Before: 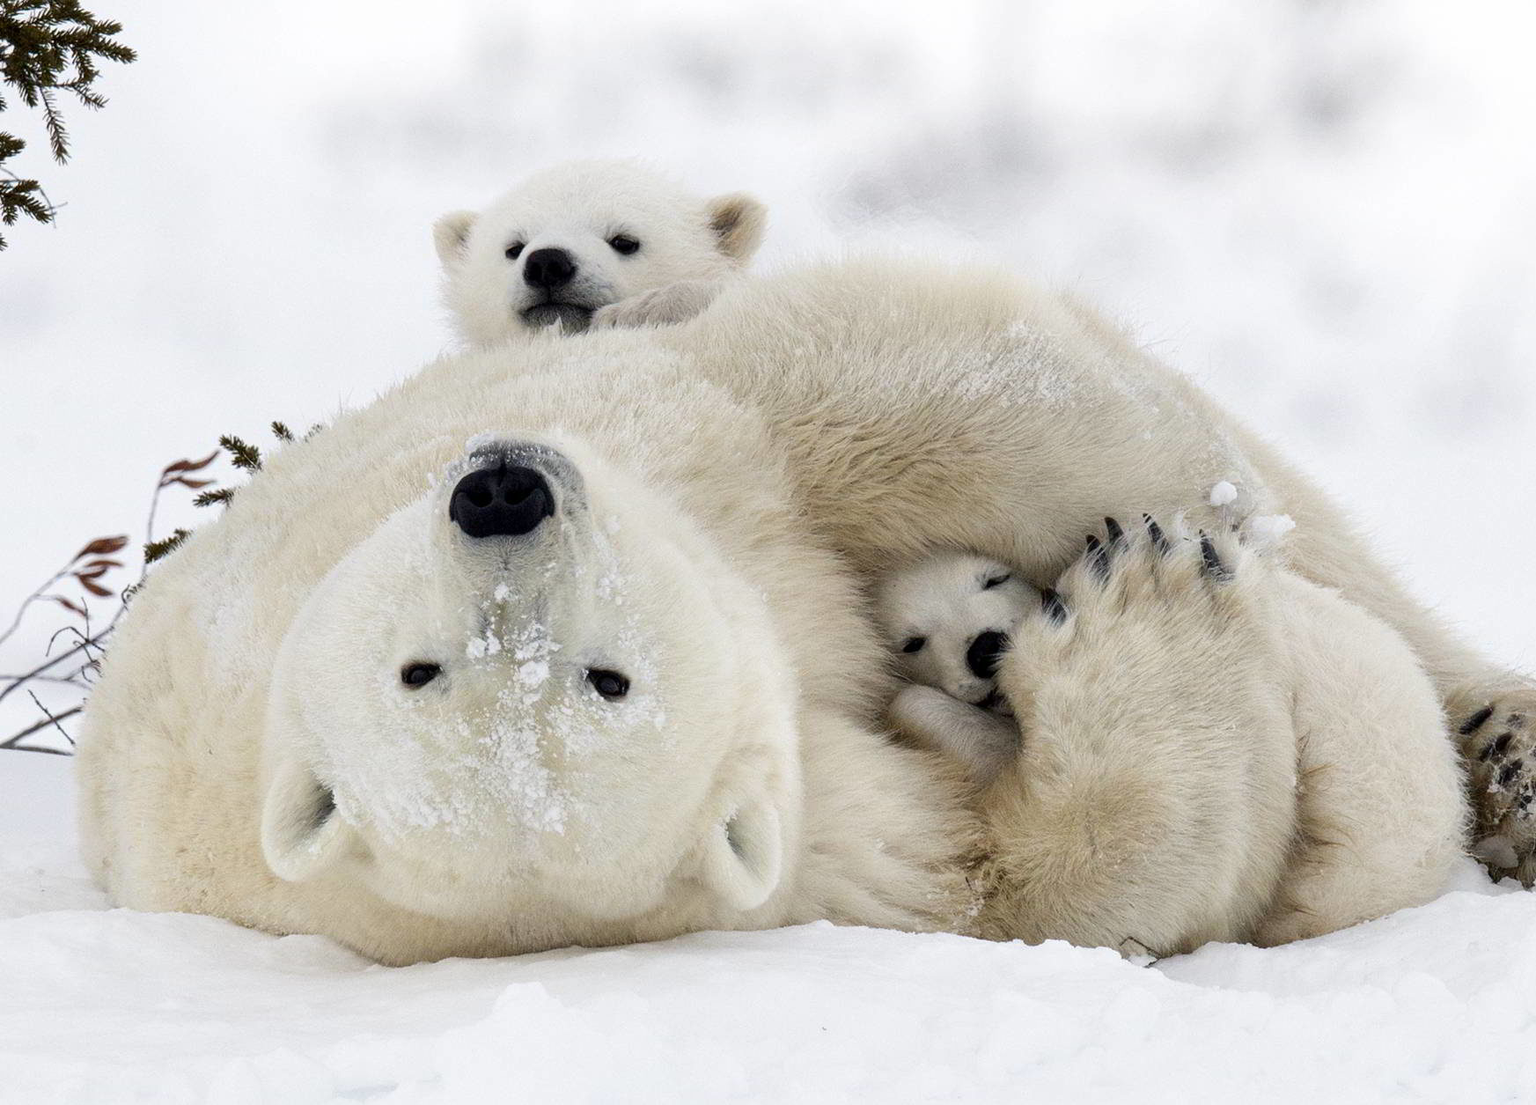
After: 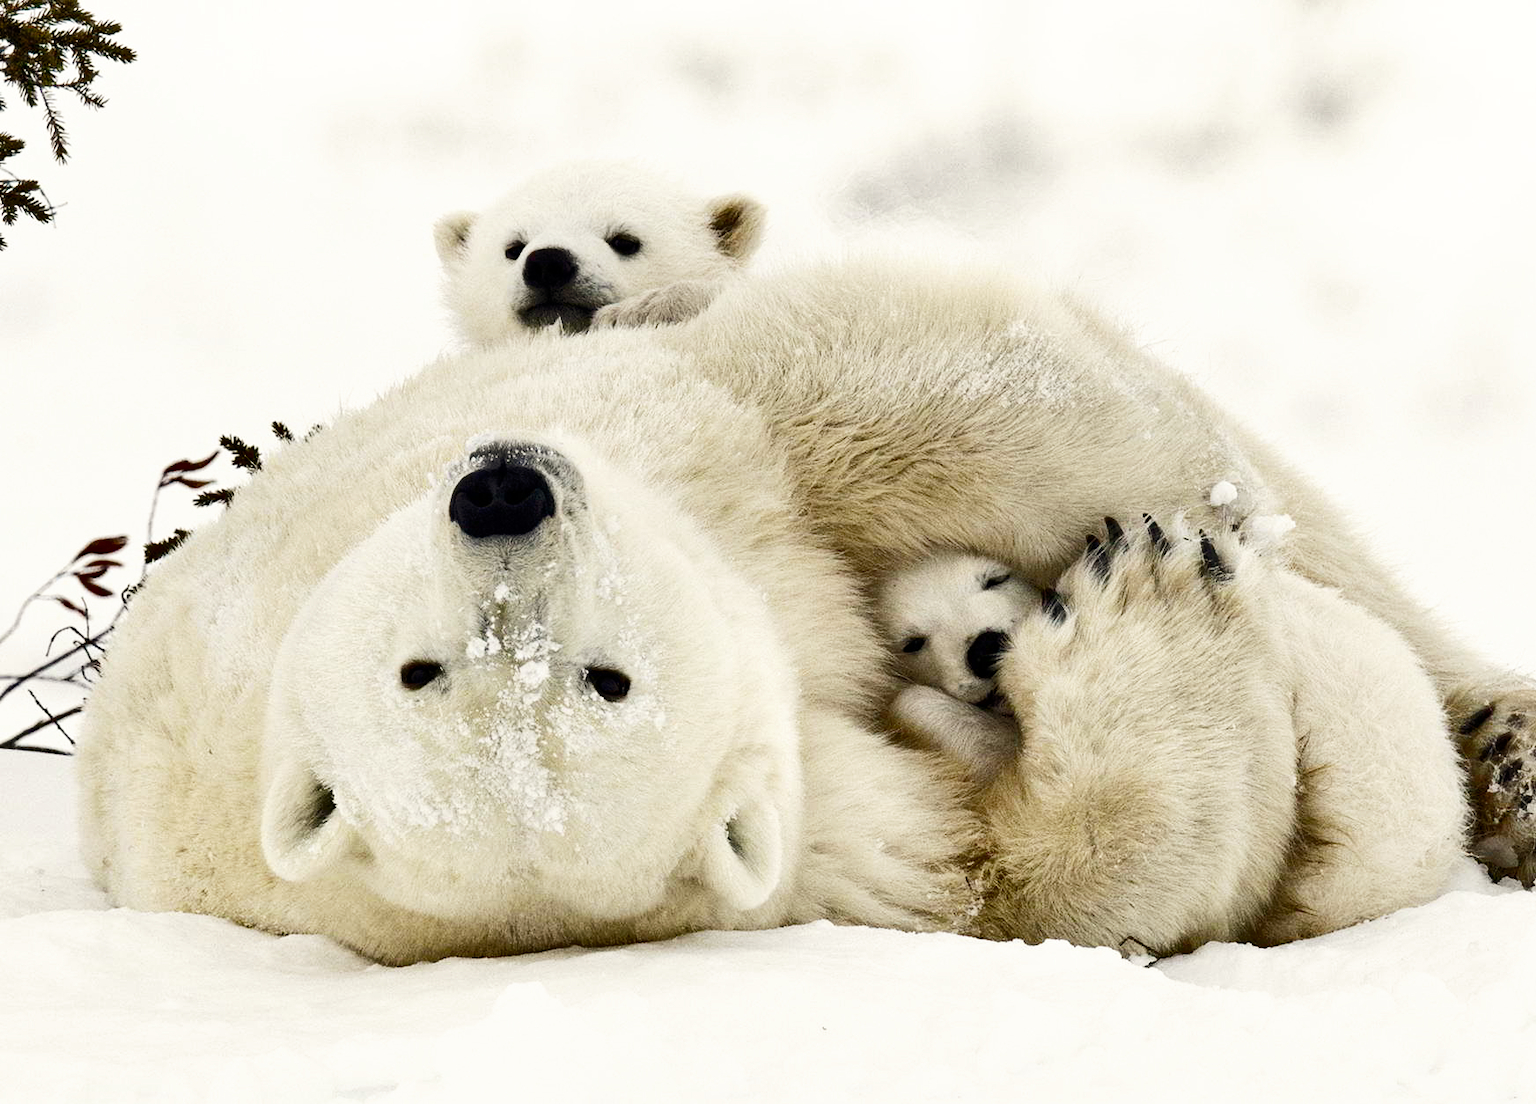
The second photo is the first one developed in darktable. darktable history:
white balance: red 1.029, blue 0.92
shadows and highlights: shadows 60, highlights -60.23, soften with gaussian
base curve: curves: ch0 [(0, 0) (0.008, 0.007) (0.022, 0.029) (0.048, 0.089) (0.092, 0.197) (0.191, 0.399) (0.275, 0.534) (0.357, 0.65) (0.477, 0.78) (0.542, 0.833) (0.799, 0.973) (1, 1)], preserve colors none
